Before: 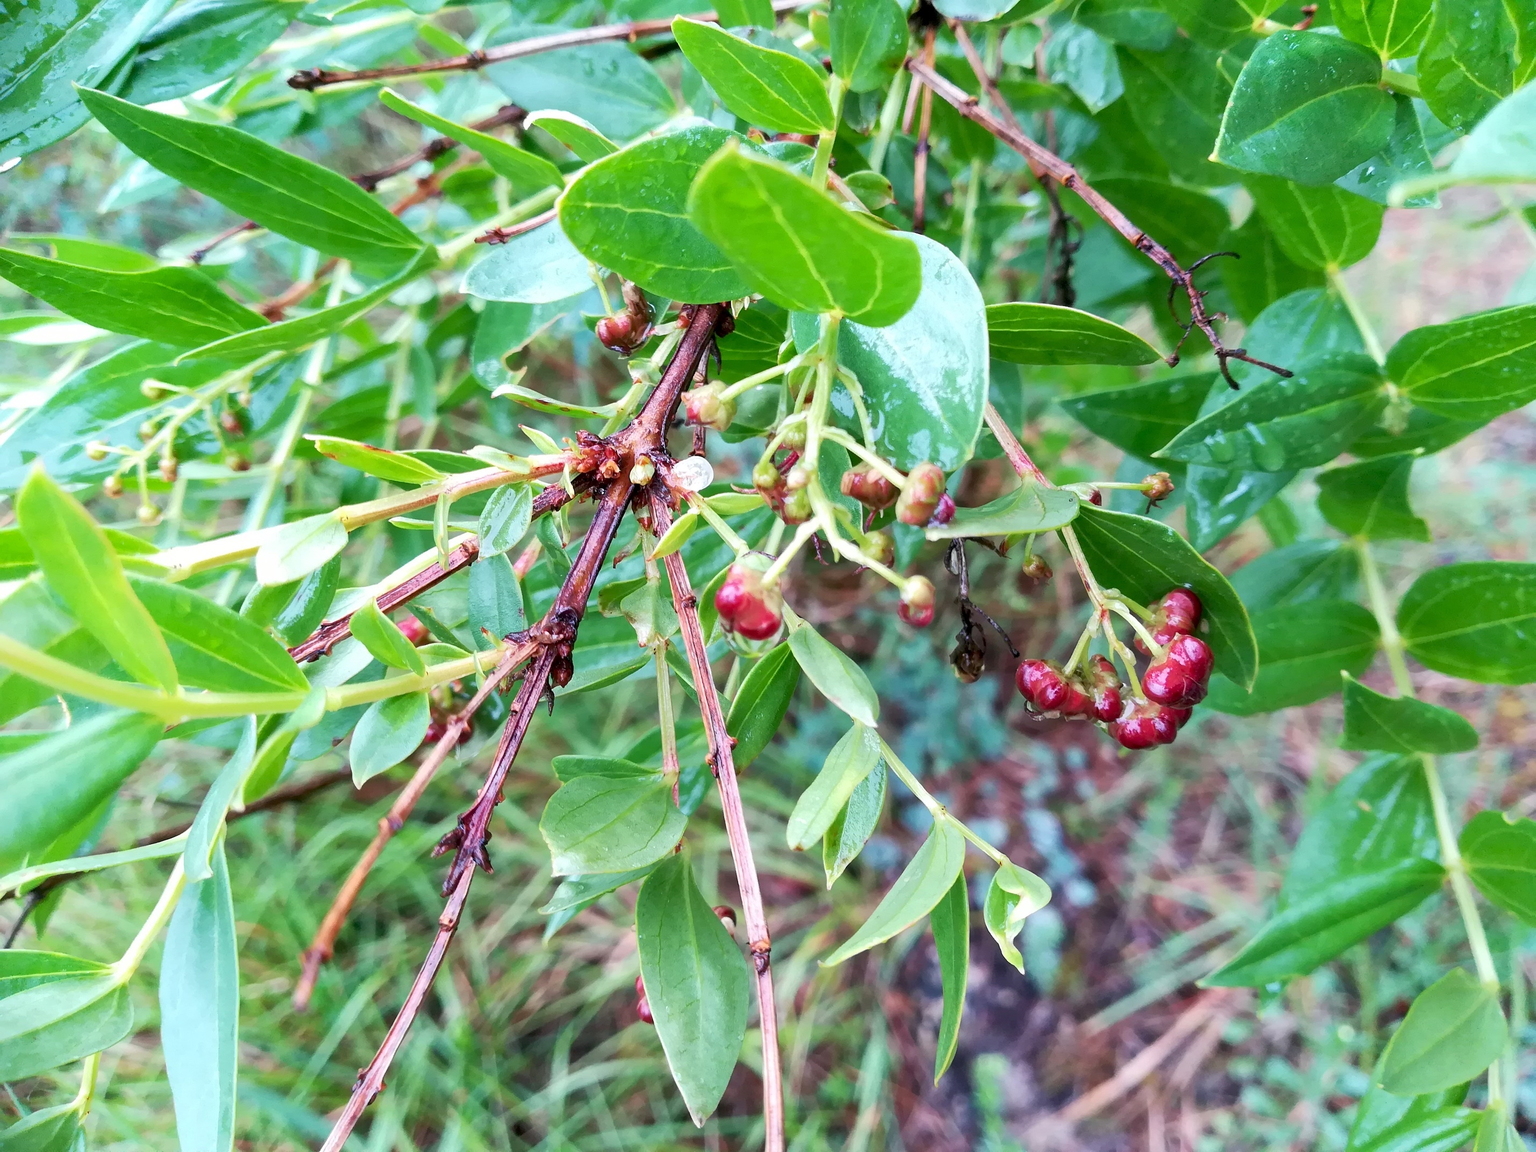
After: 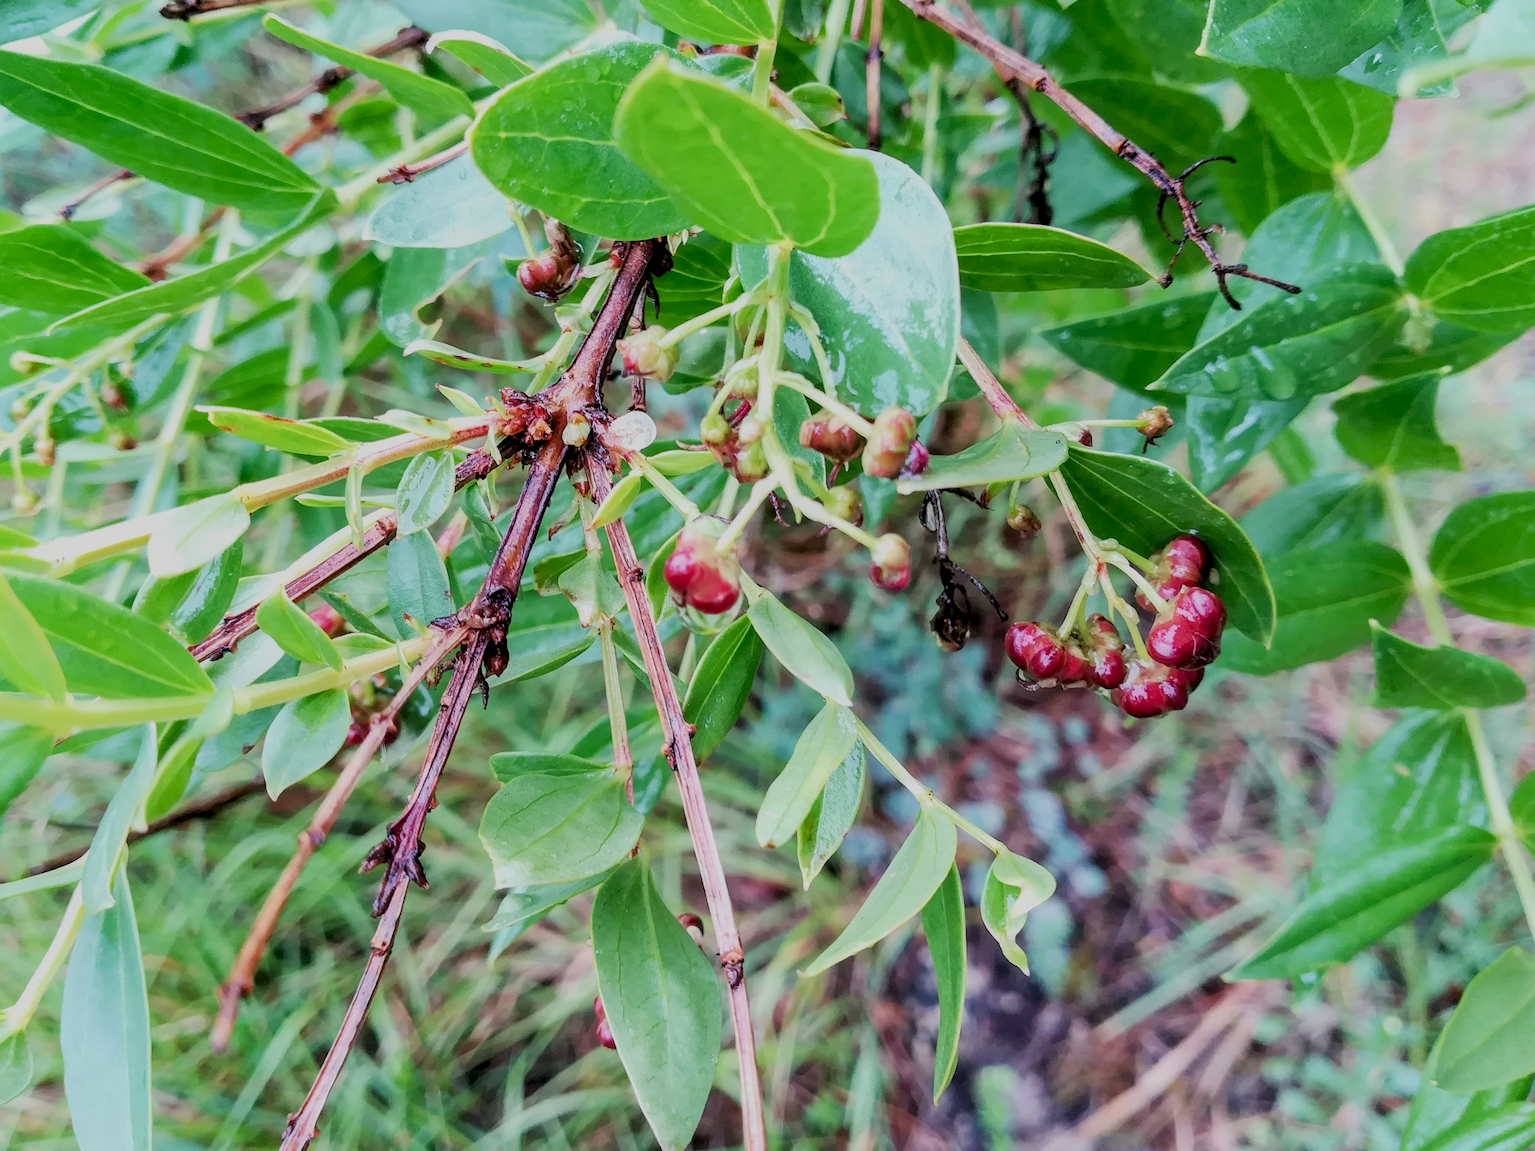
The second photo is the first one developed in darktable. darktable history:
crop and rotate: angle 2.52°, left 5.704%, top 5.695%
color correction: highlights b* -0.049, saturation 0.994
filmic rgb: middle gray luminance 29.89%, black relative exposure -9.02 EV, white relative exposure 6.99 EV, threshold 3.06 EV, target black luminance 0%, hardness 2.96, latitude 1.35%, contrast 0.96, highlights saturation mix 6.17%, shadows ↔ highlights balance 11.79%, enable highlight reconstruction true
local contrast: detail 130%
